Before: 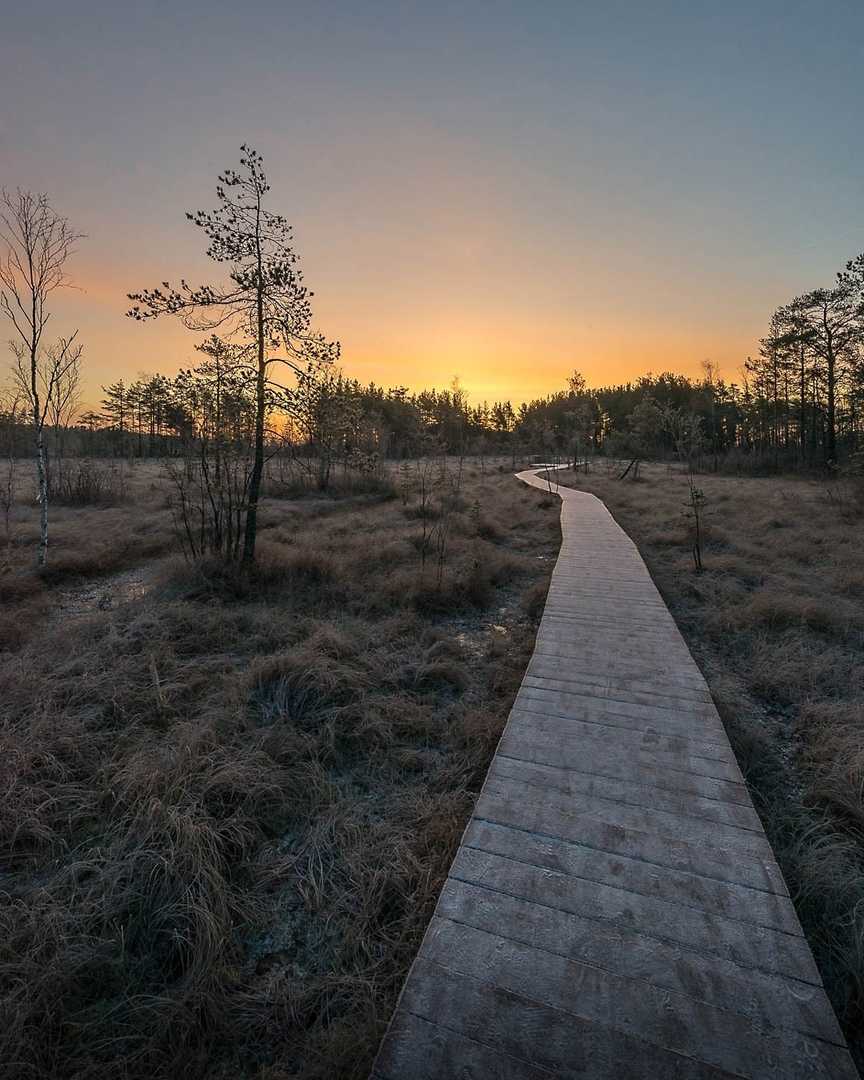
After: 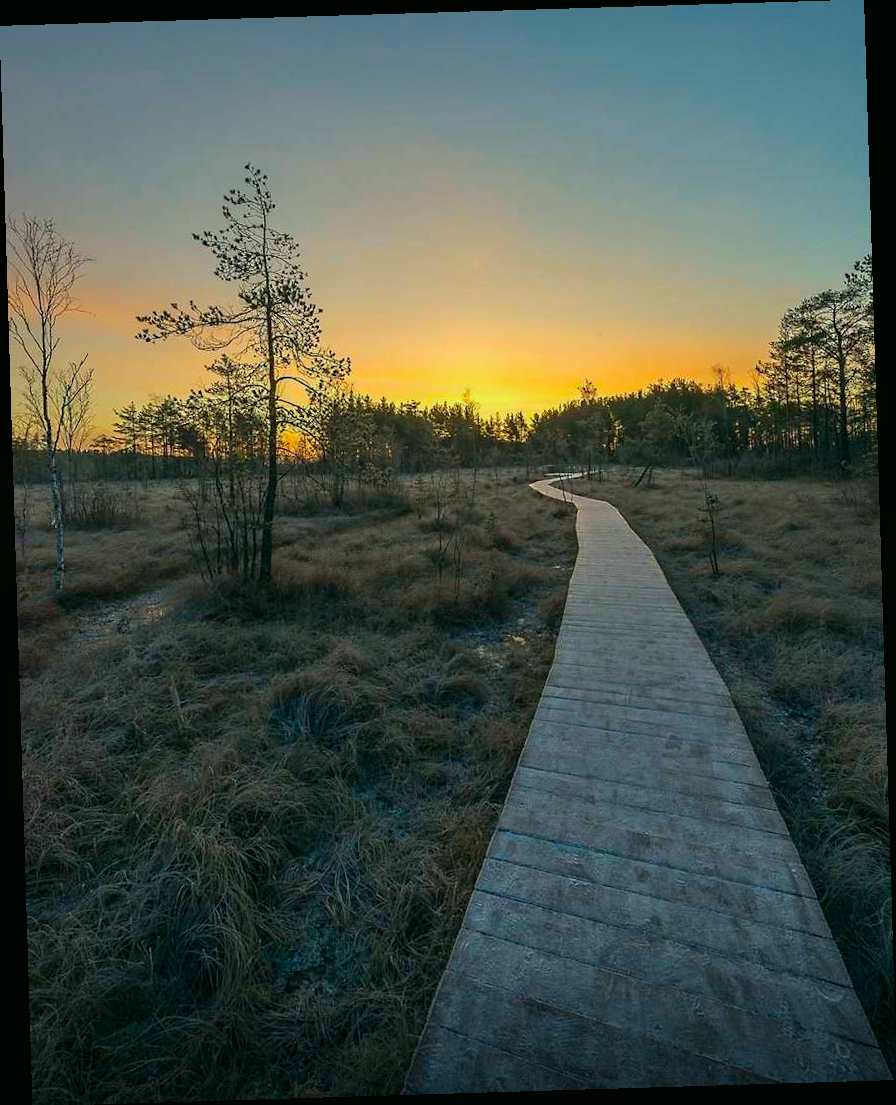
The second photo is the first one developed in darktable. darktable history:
contrast equalizer: y [[0.5, 0.5, 0.472, 0.5, 0.5, 0.5], [0.5 ×6], [0.5 ×6], [0 ×6], [0 ×6]]
color correction: highlights a* -7.33, highlights b* 1.26, shadows a* -3.55, saturation 1.4
rotate and perspective: rotation -1.75°, automatic cropping off
